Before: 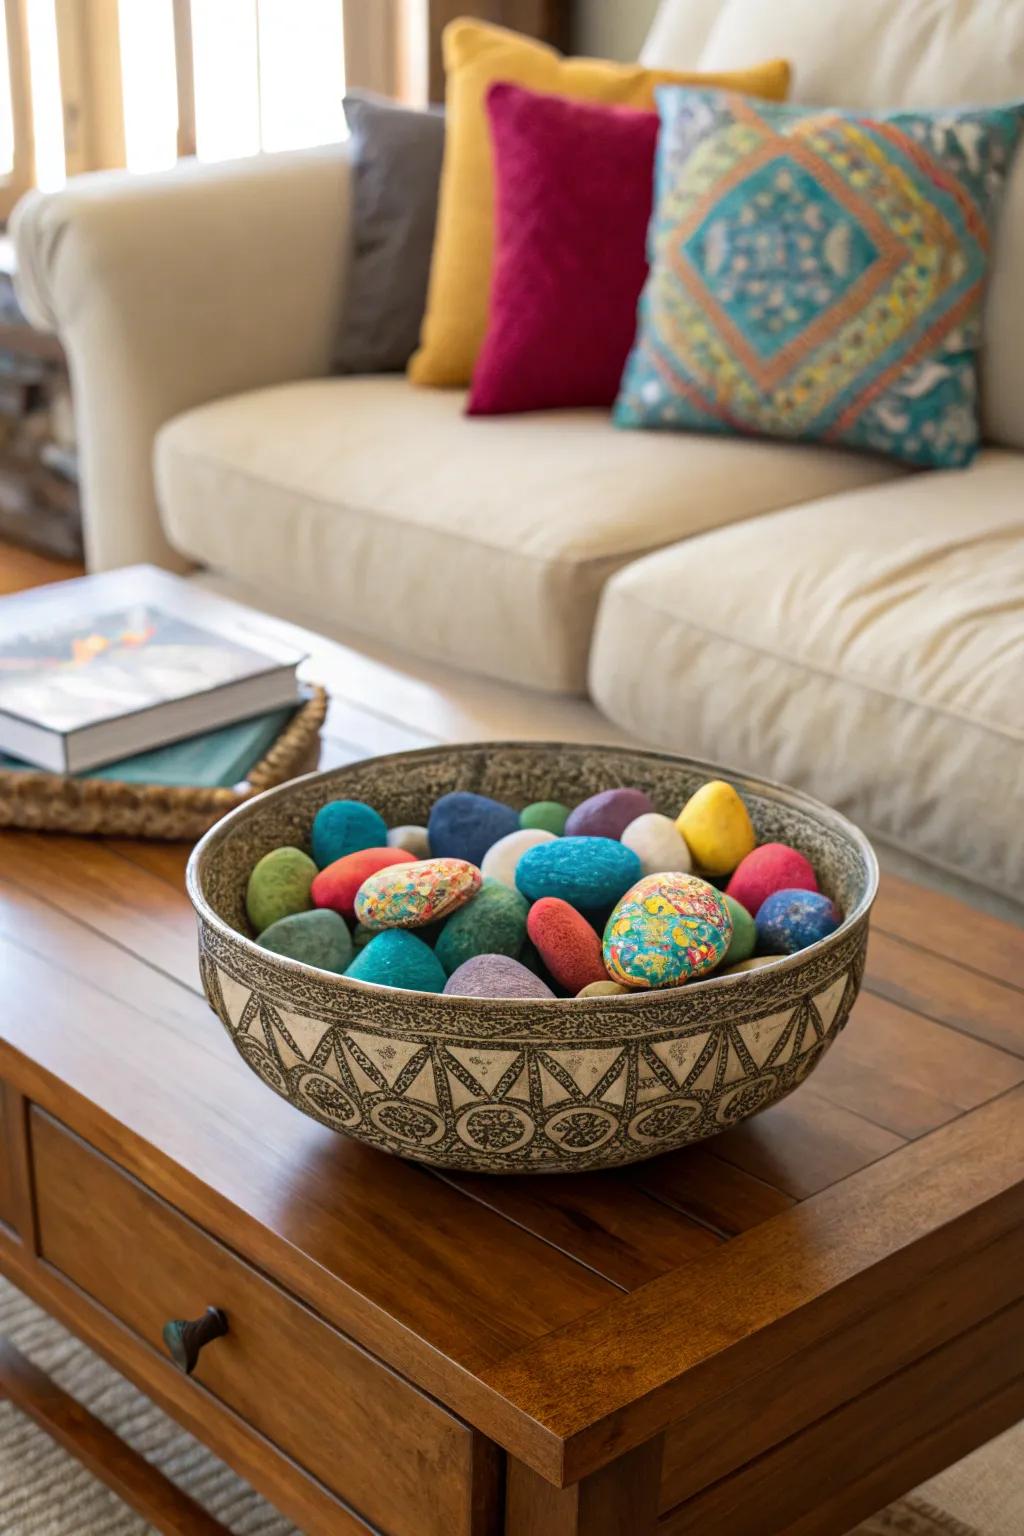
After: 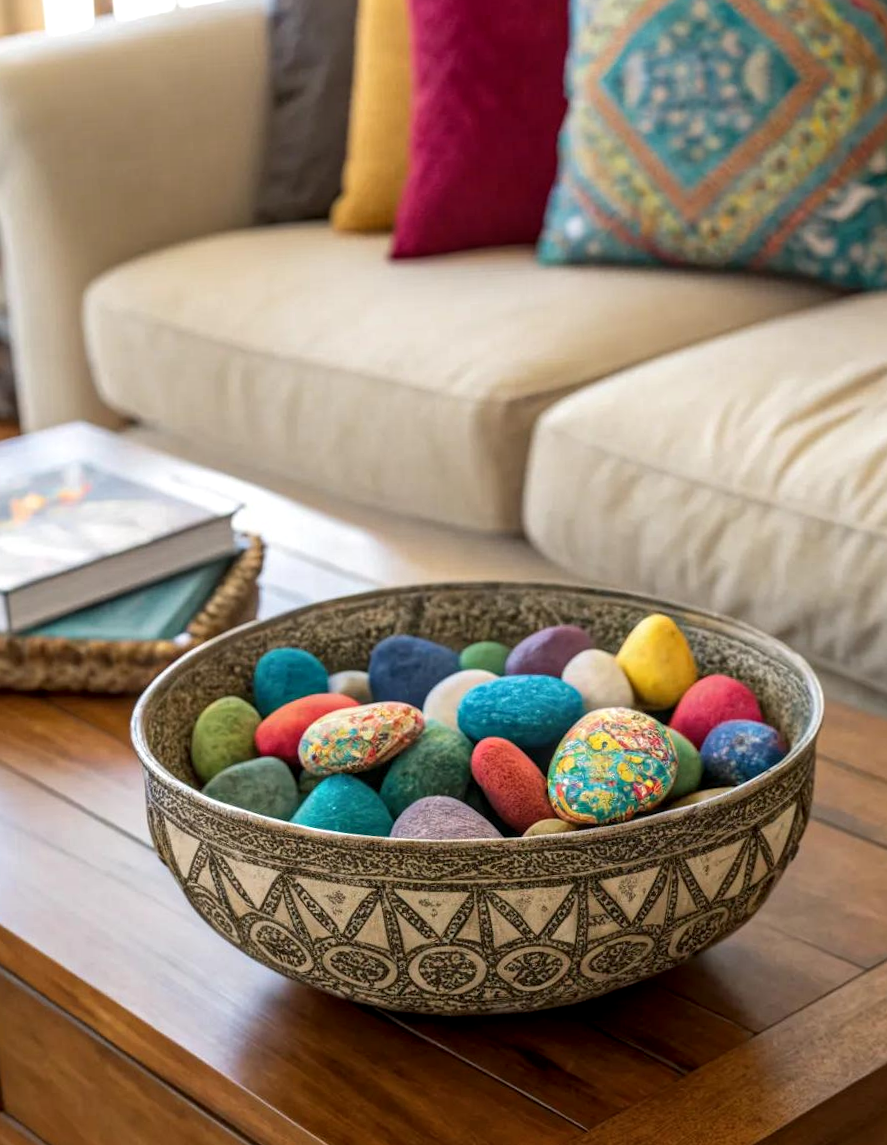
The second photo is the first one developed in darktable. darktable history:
rotate and perspective: rotation -2.22°, lens shift (horizontal) -0.022, automatic cropping off
crop: left 7.856%, top 11.836%, right 10.12%, bottom 15.387%
local contrast: on, module defaults
